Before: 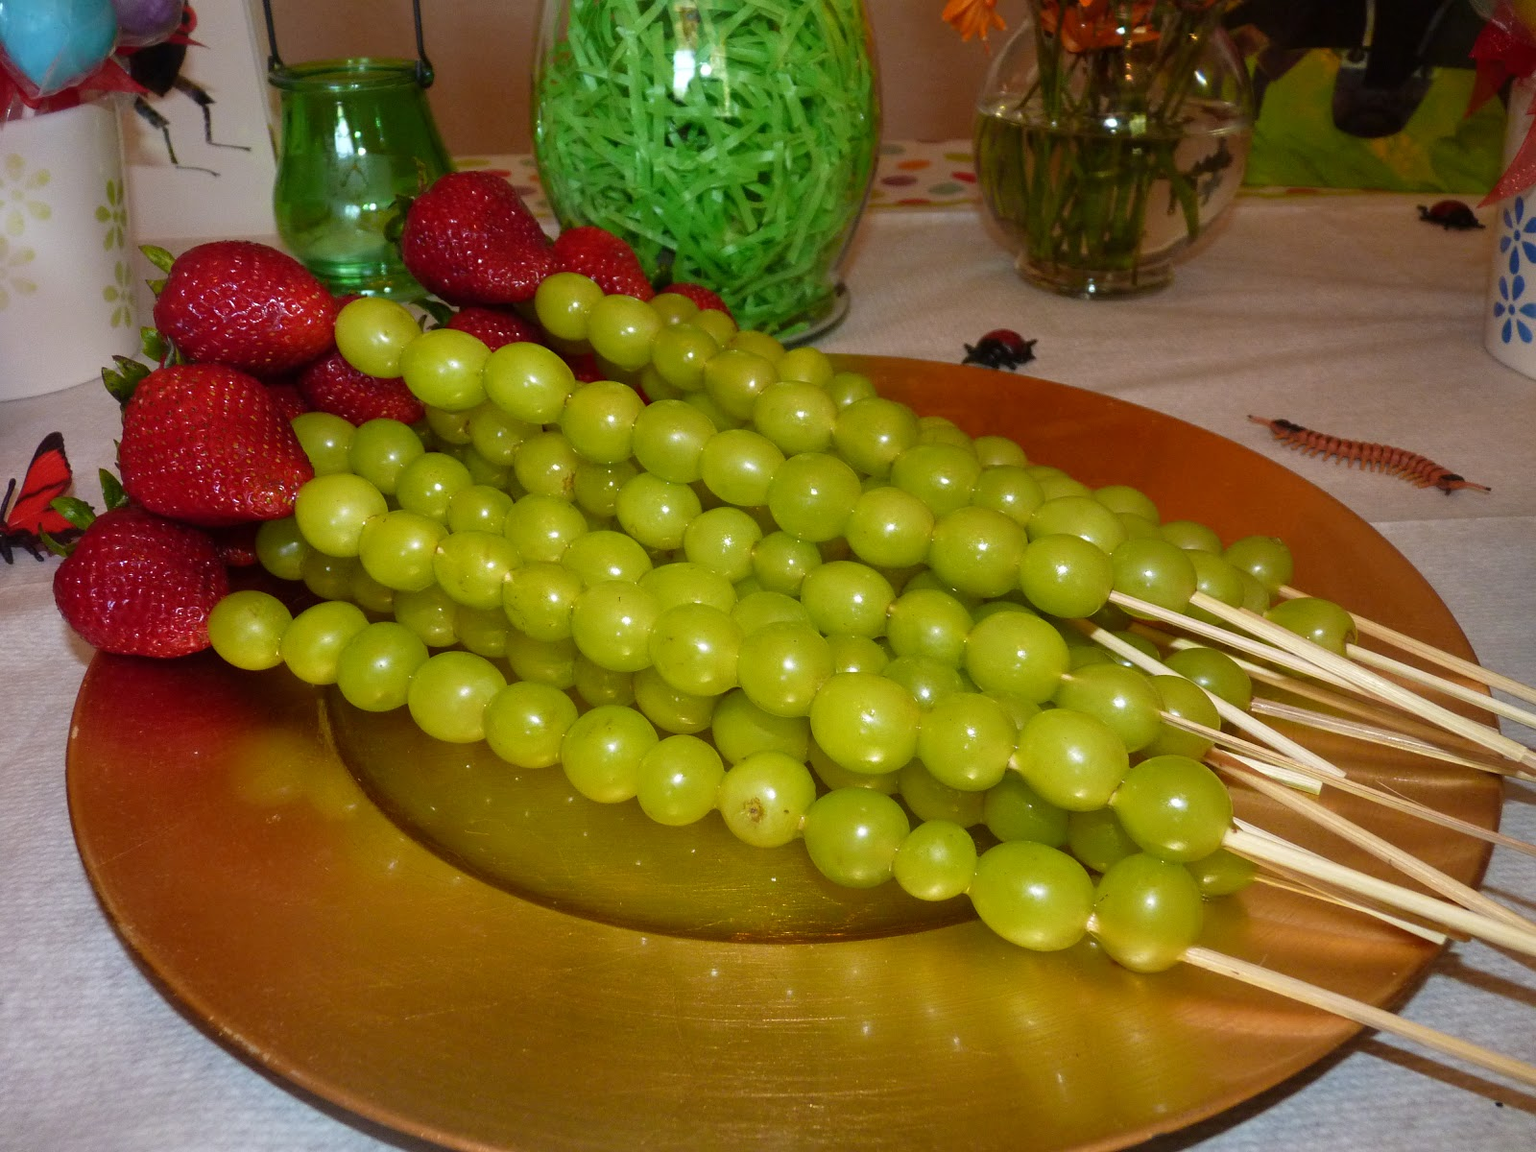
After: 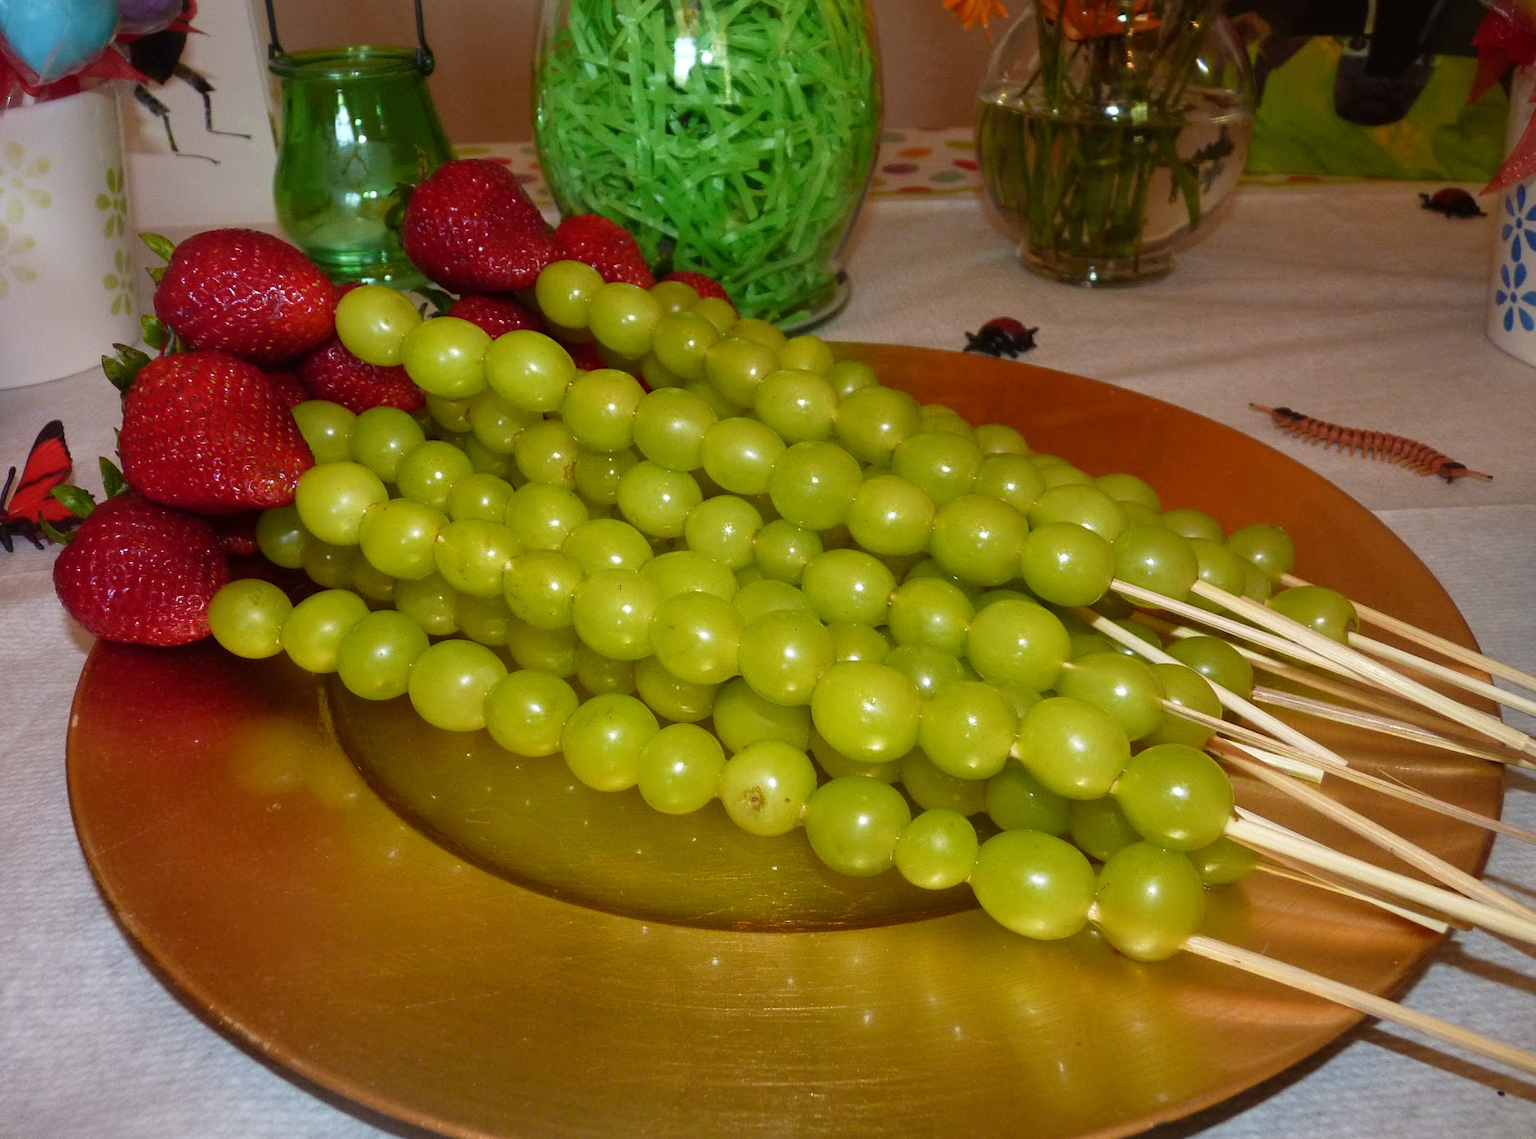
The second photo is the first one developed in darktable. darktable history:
crop: top 1.102%, right 0.104%
